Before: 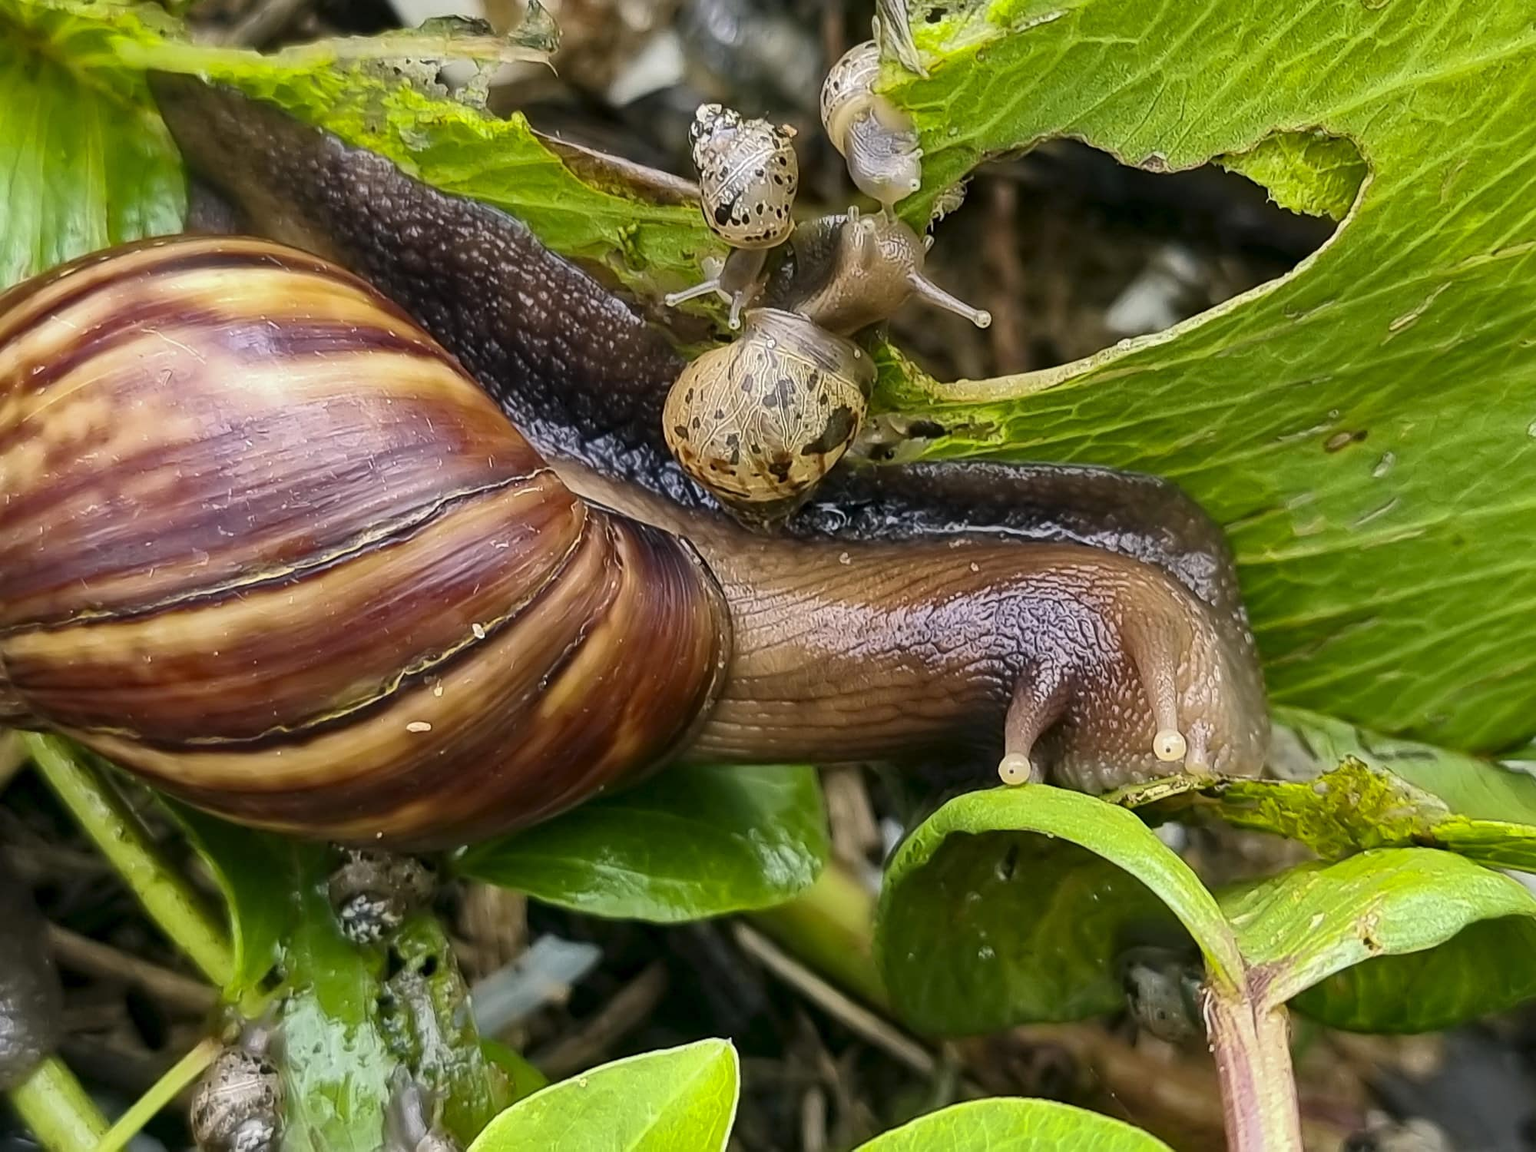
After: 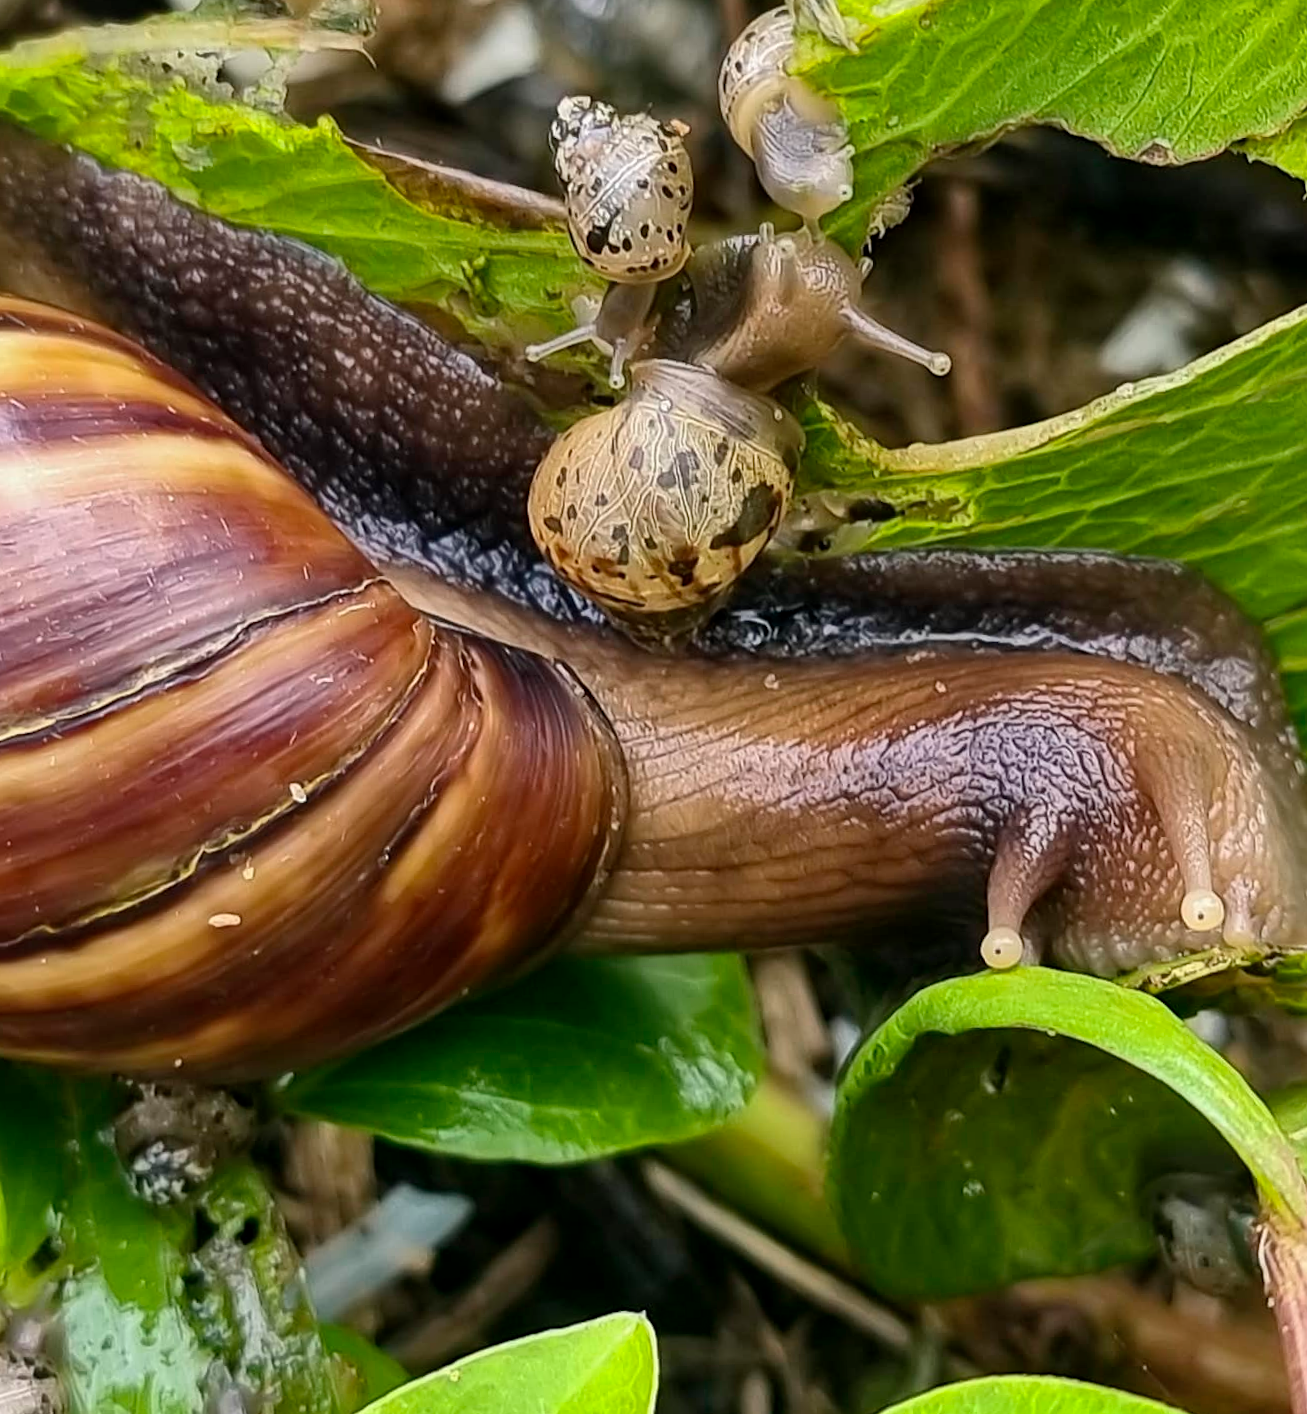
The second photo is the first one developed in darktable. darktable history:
crop and rotate: left 15.754%, right 17.579%
rotate and perspective: rotation -2°, crop left 0.022, crop right 0.978, crop top 0.049, crop bottom 0.951
